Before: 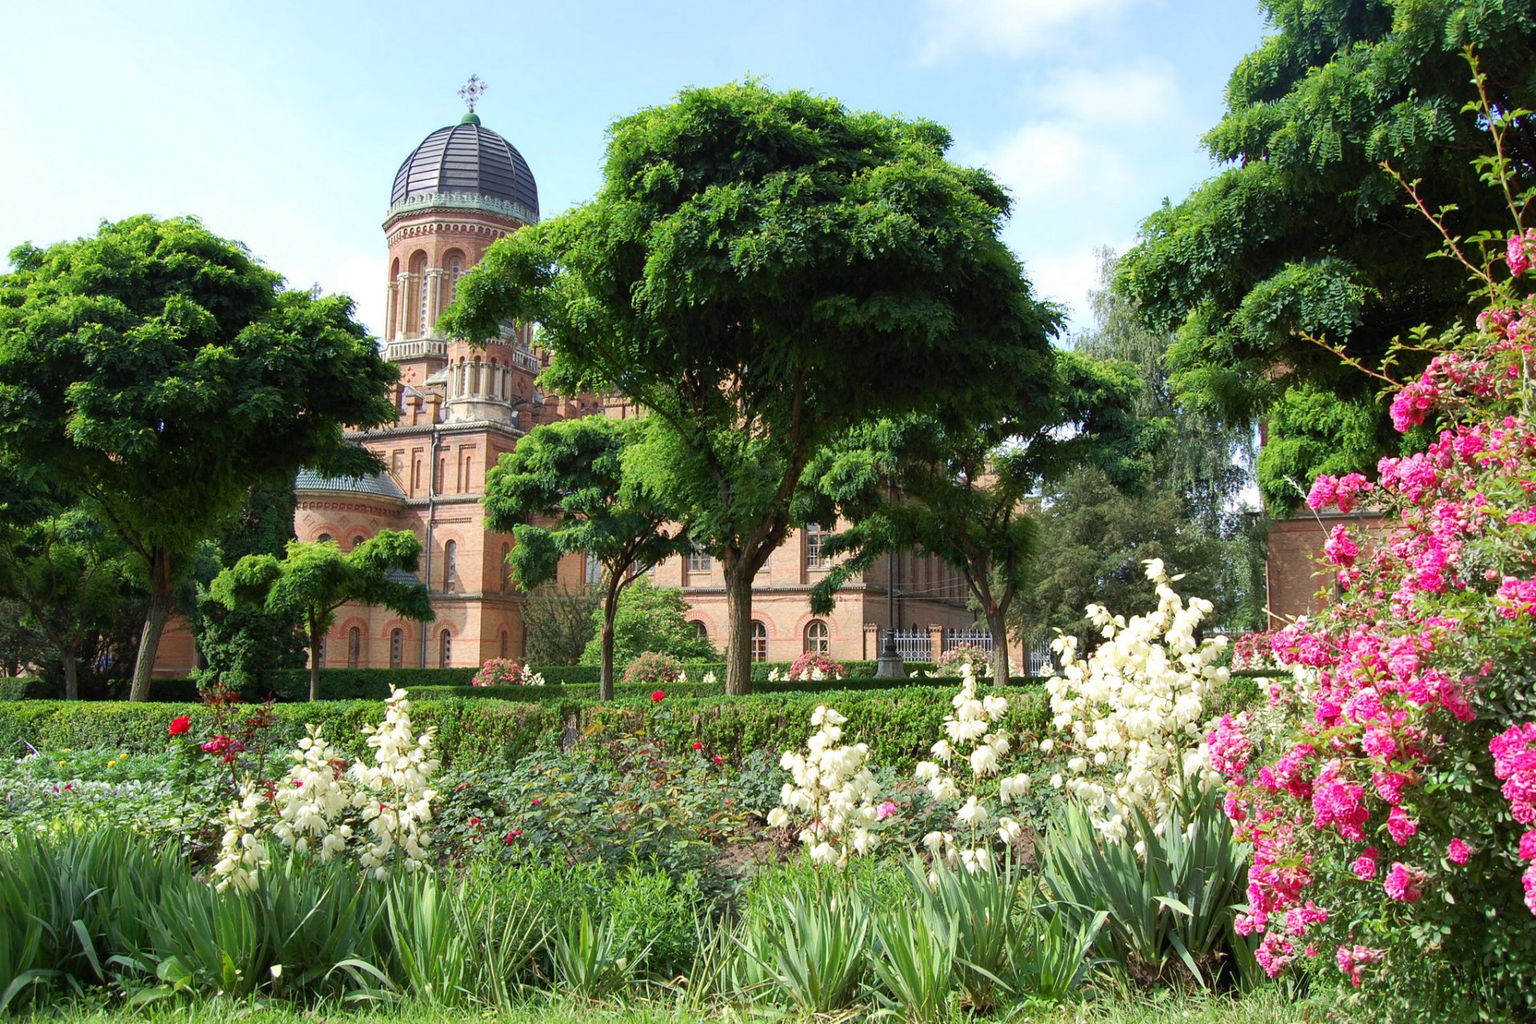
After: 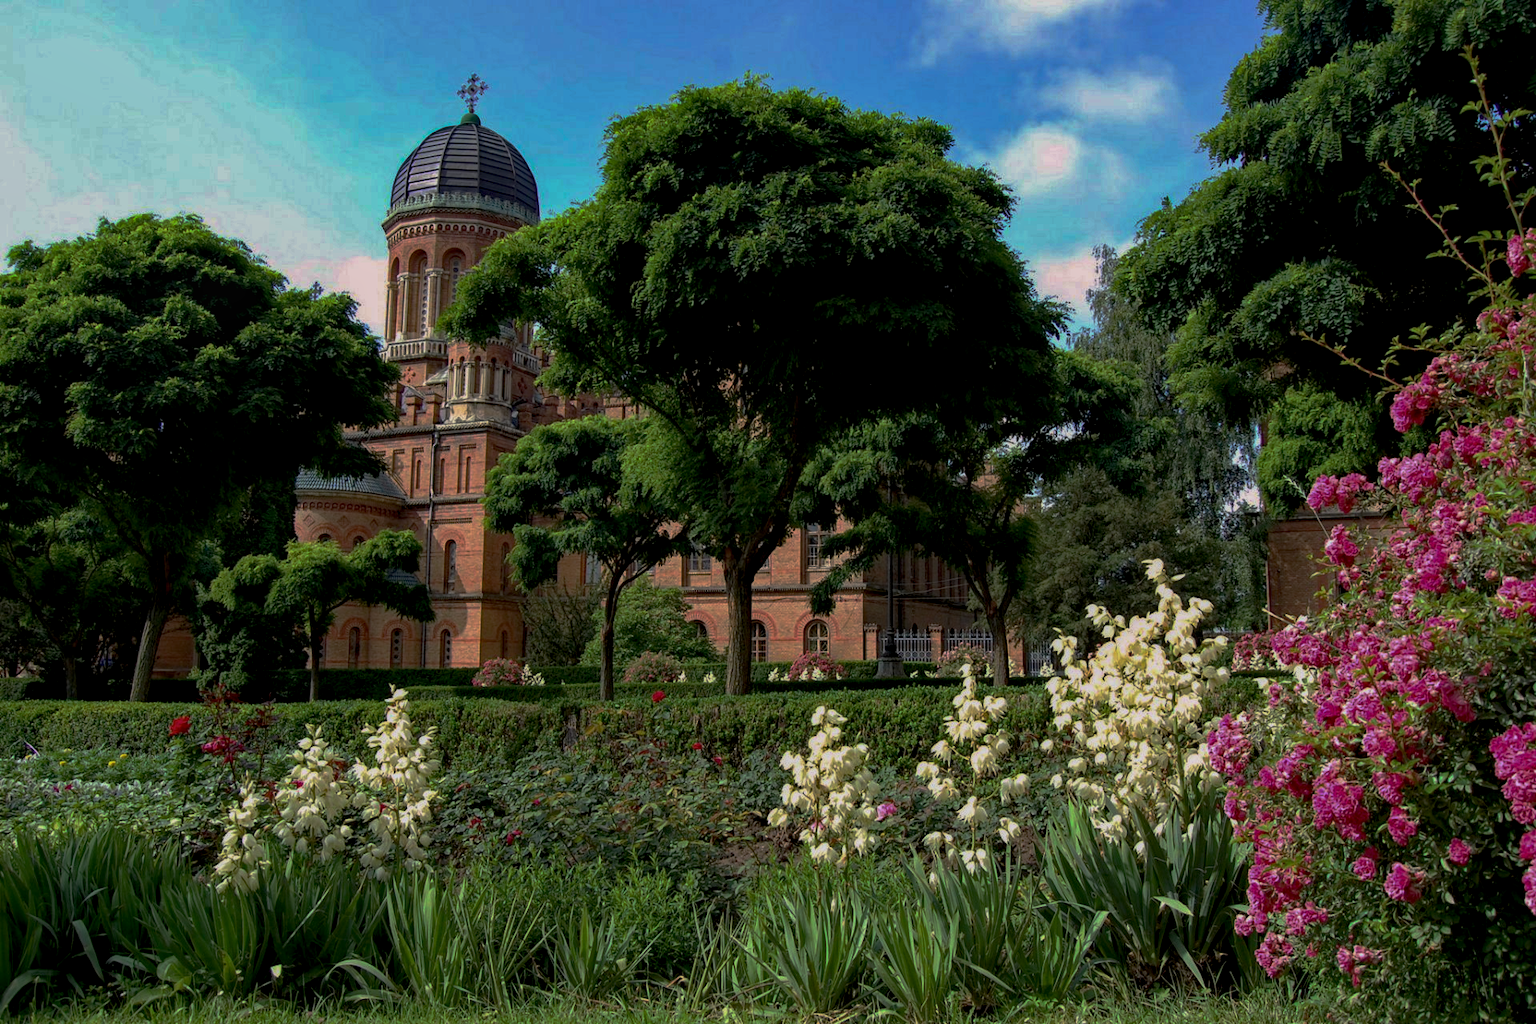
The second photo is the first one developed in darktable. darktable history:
exposure: black level correction 0.011, exposure -0.474 EV
haze removal: strength 0.524, distance 0.924, compatibility mode true, adaptive false
local contrast: on, module defaults
base curve: curves: ch0 [(0, 0) (0.564, 0.291) (0.802, 0.731) (1, 1)], preserve colors none
